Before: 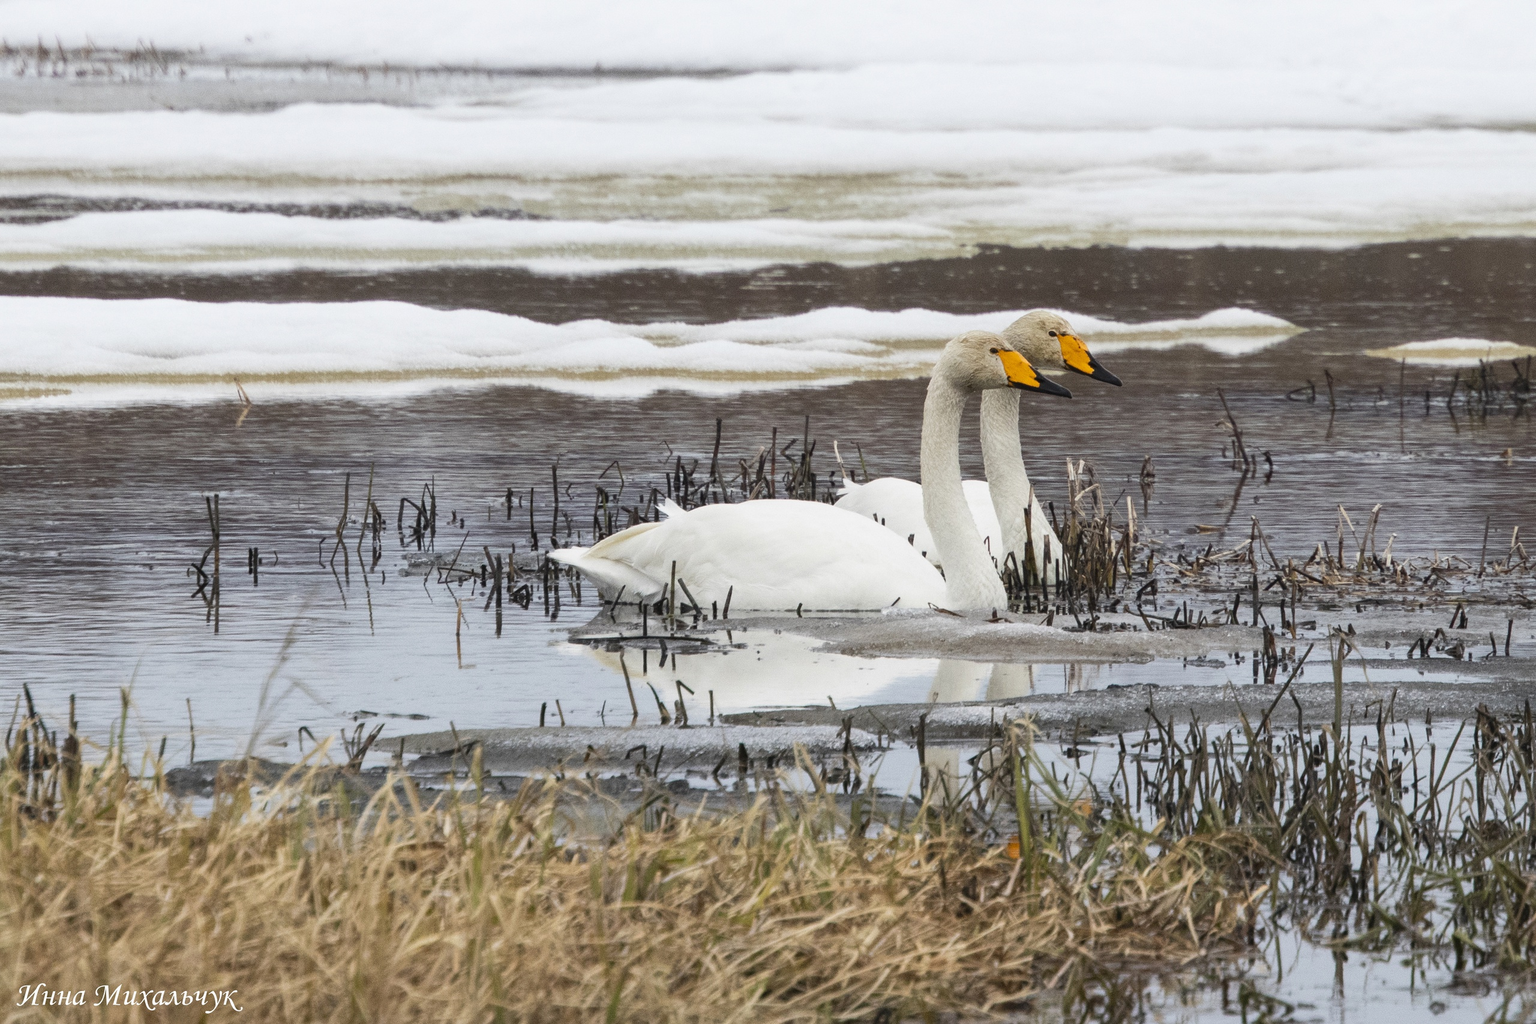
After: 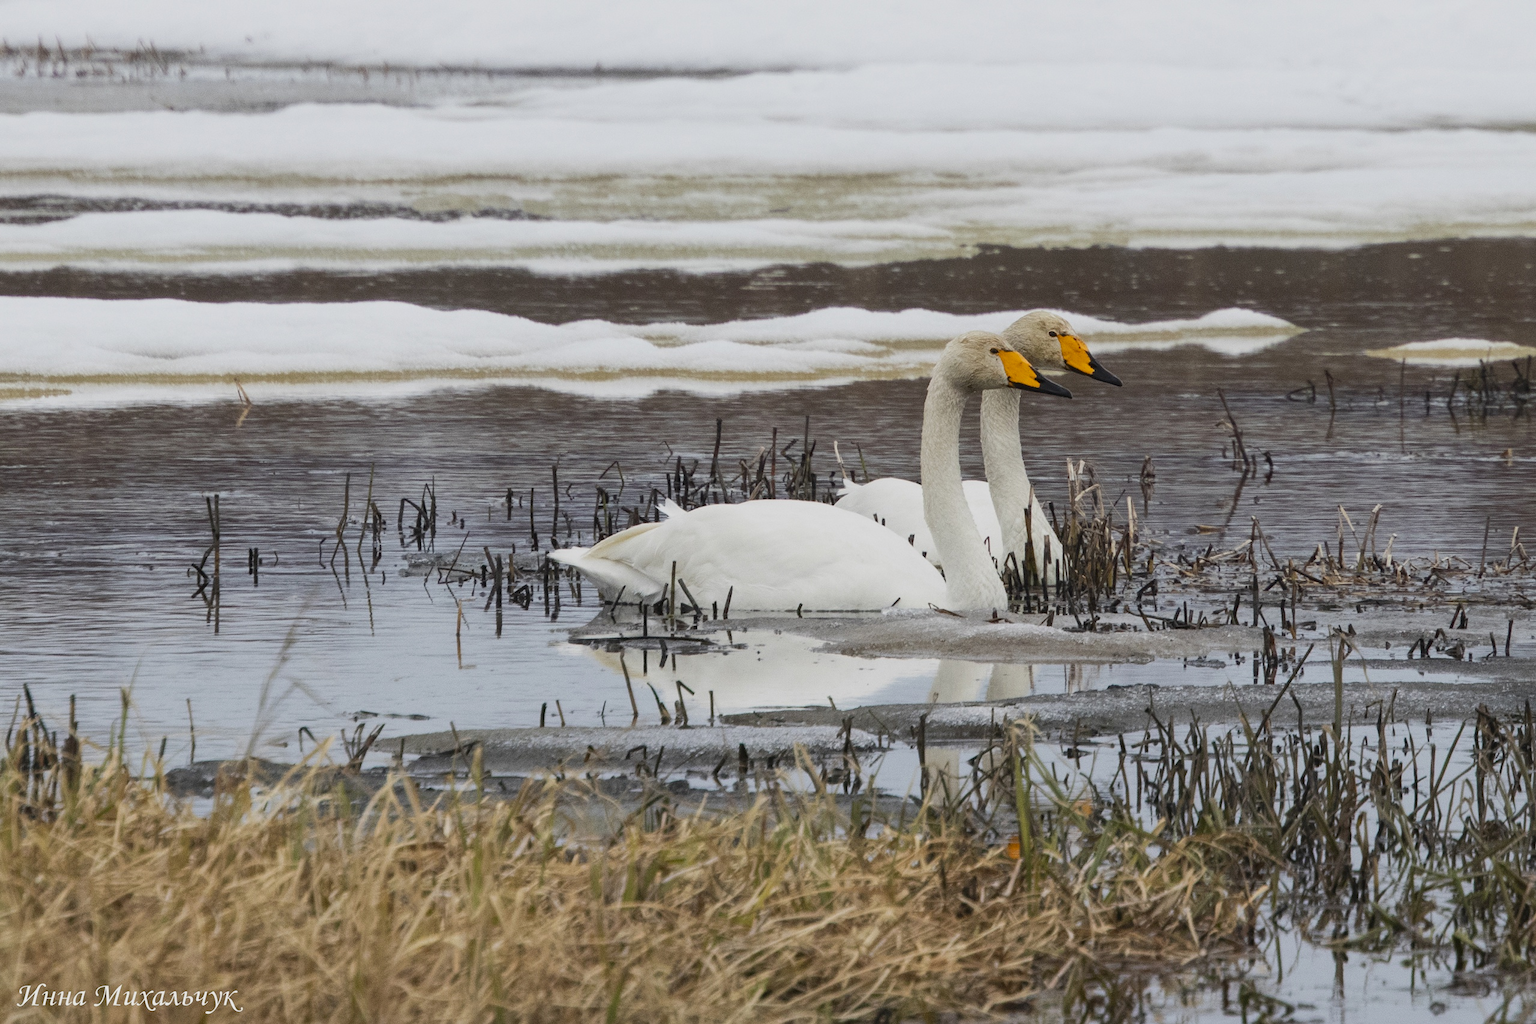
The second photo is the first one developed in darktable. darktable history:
shadows and highlights: radius 120.01, shadows 21.94, white point adjustment -9.67, highlights -13.27, soften with gaussian
